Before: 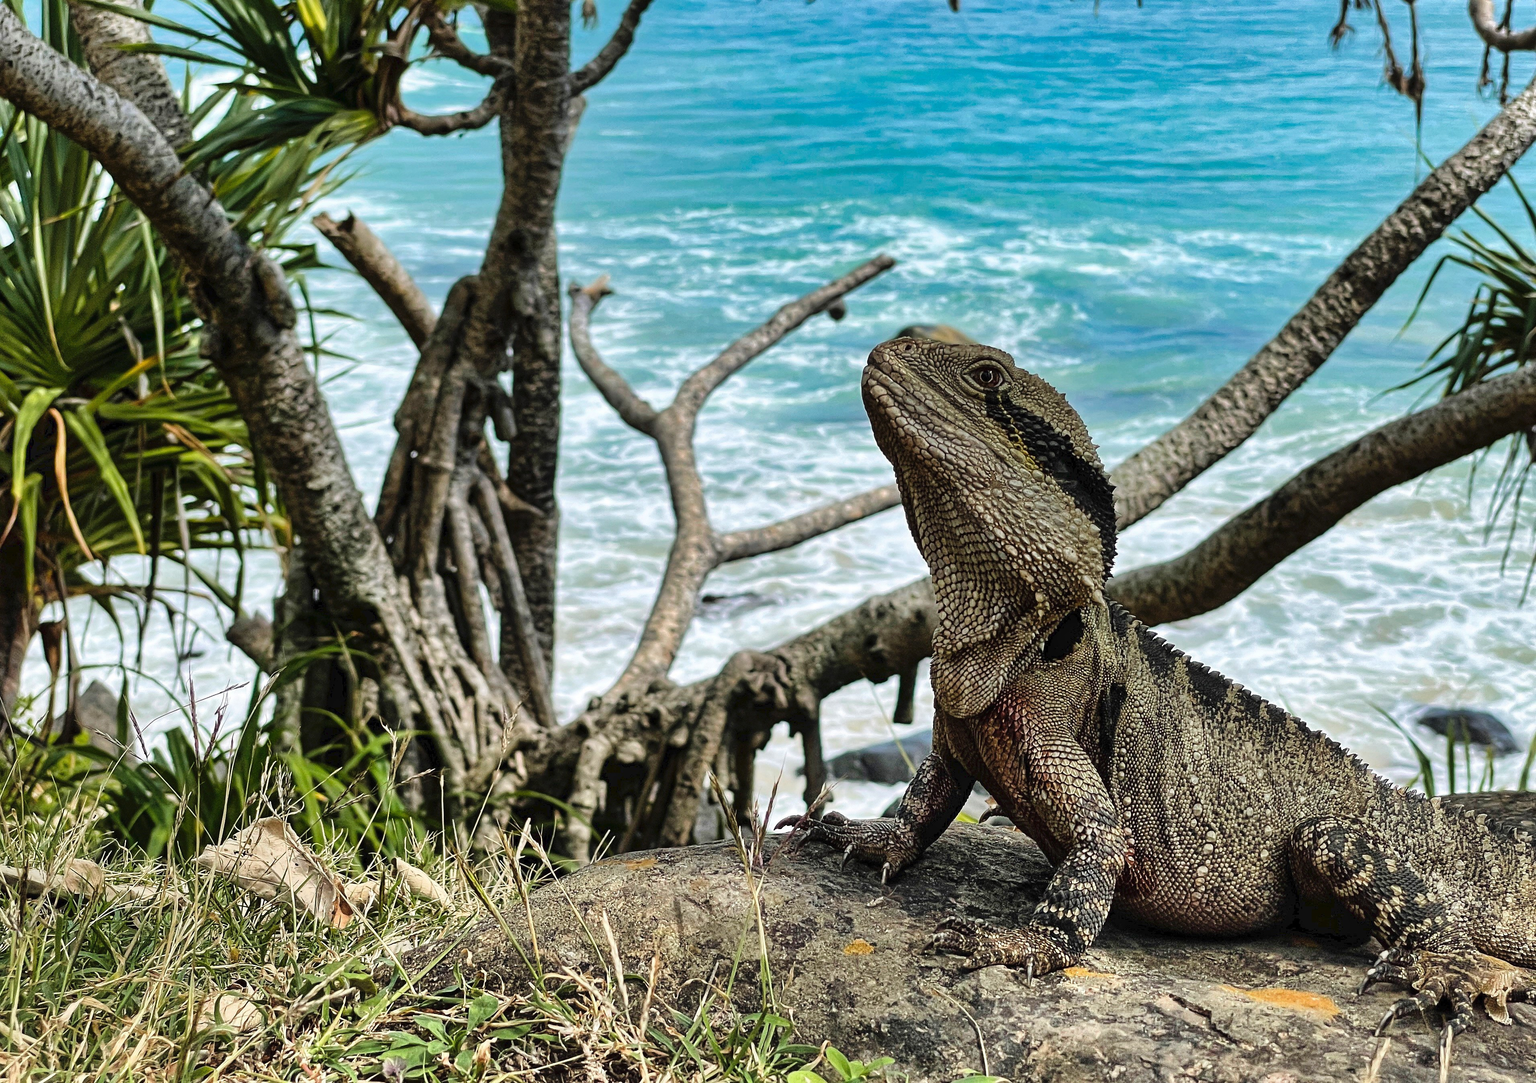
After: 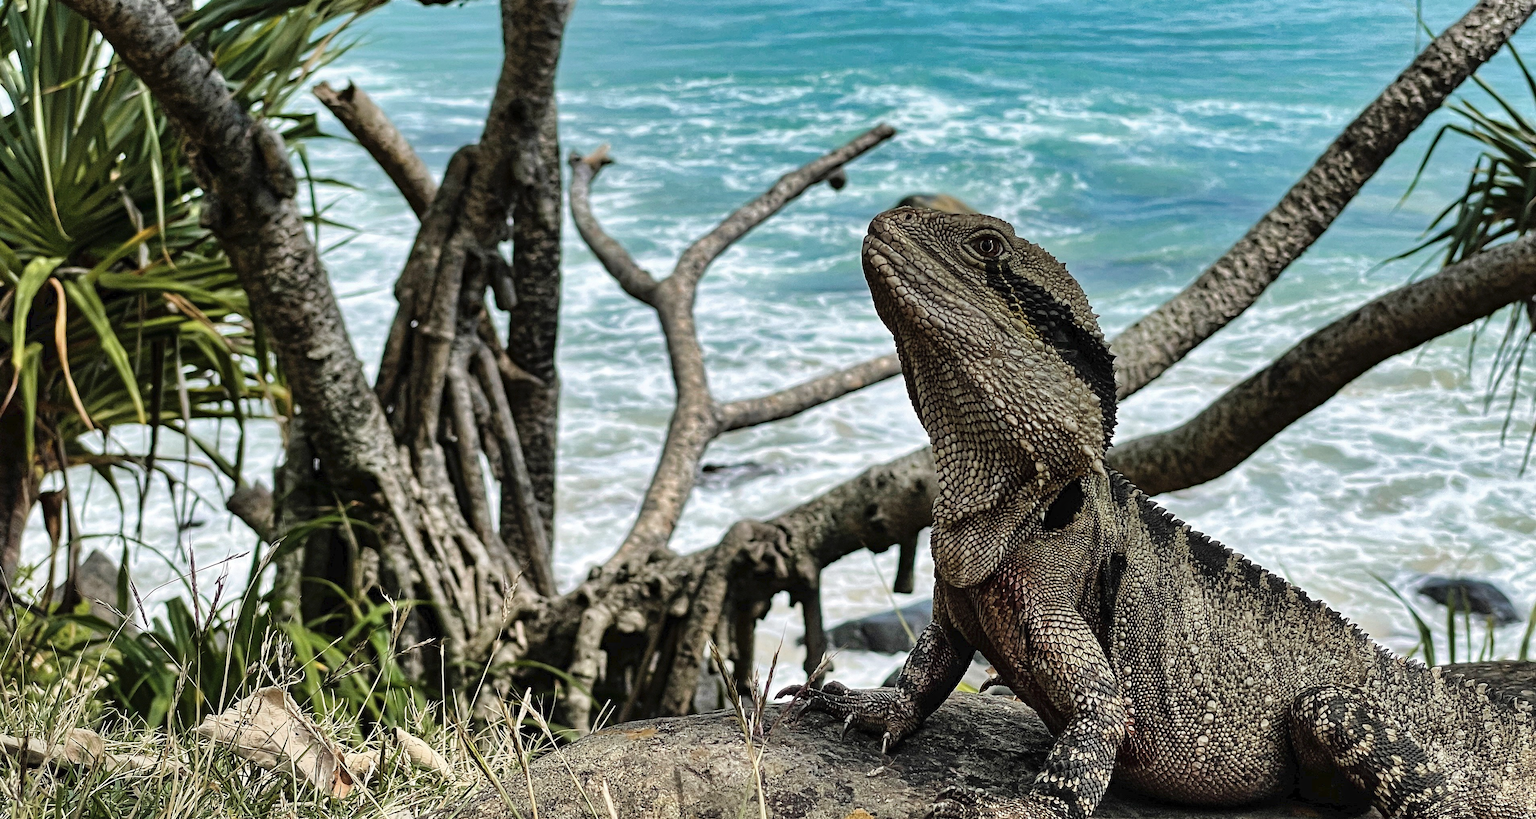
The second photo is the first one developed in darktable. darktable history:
crop and rotate: top 12.107%, bottom 12.192%
haze removal: compatibility mode true, adaptive false
contrast brightness saturation: contrast 0.062, brightness -0.015, saturation -0.234
